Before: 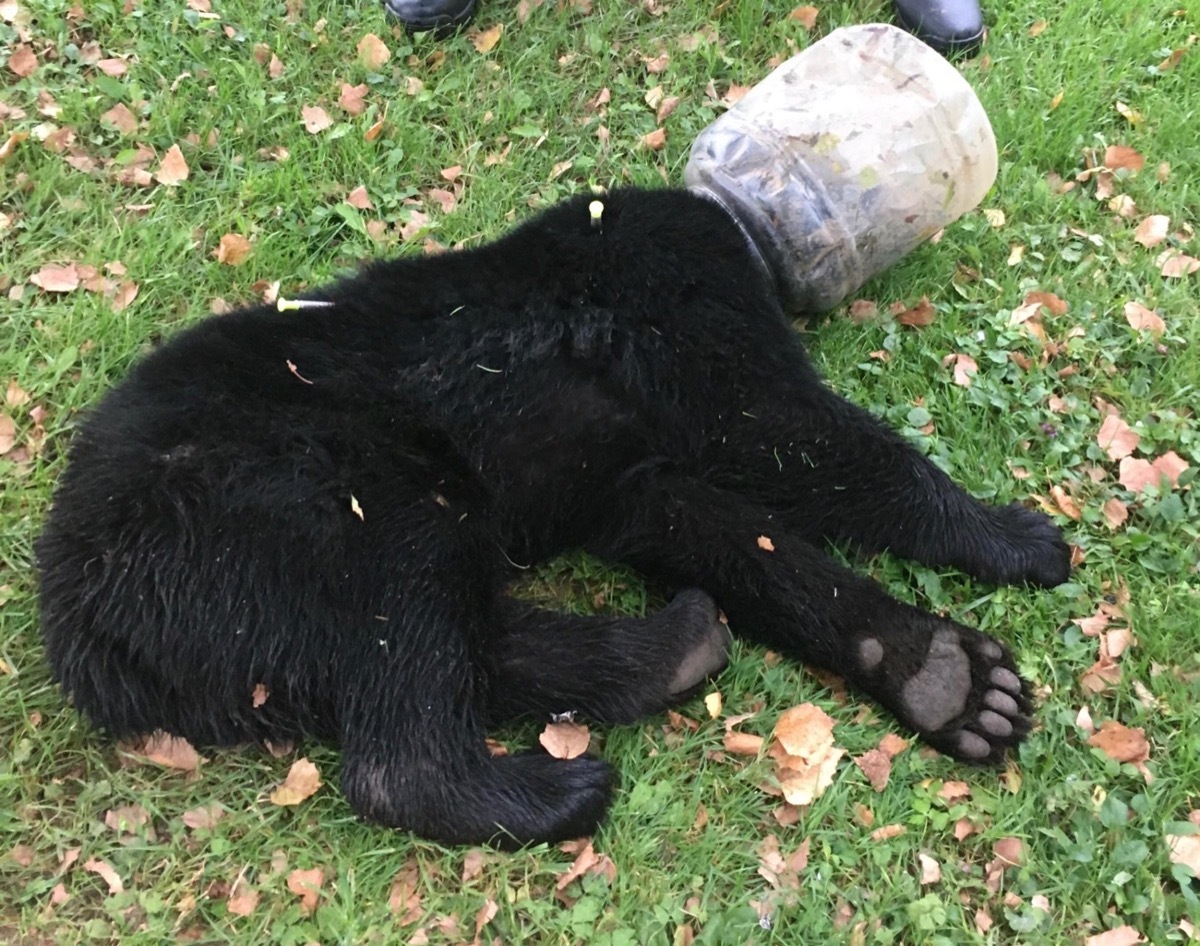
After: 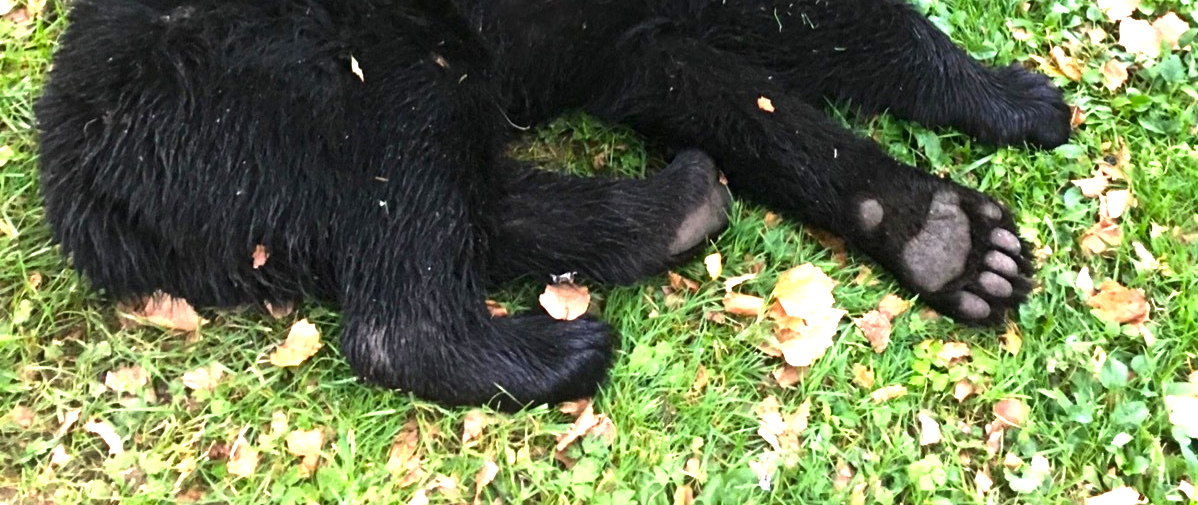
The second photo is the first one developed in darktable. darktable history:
local contrast: mode bilateral grid, contrast 29, coarseness 26, midtone range 0.2
crop and rotate: top 46.543%, right 0.117%
color balance rgb: perceptual saturation grading › global saturation 29.984%, perceptual brilliance grading › global brilliance 14.472%, perceptual brilliance grading › shadows -34.56%
exposure: black level correction 0, exposure 0.702 EV, compensate exposure bias true, compensate highlight preservation false
